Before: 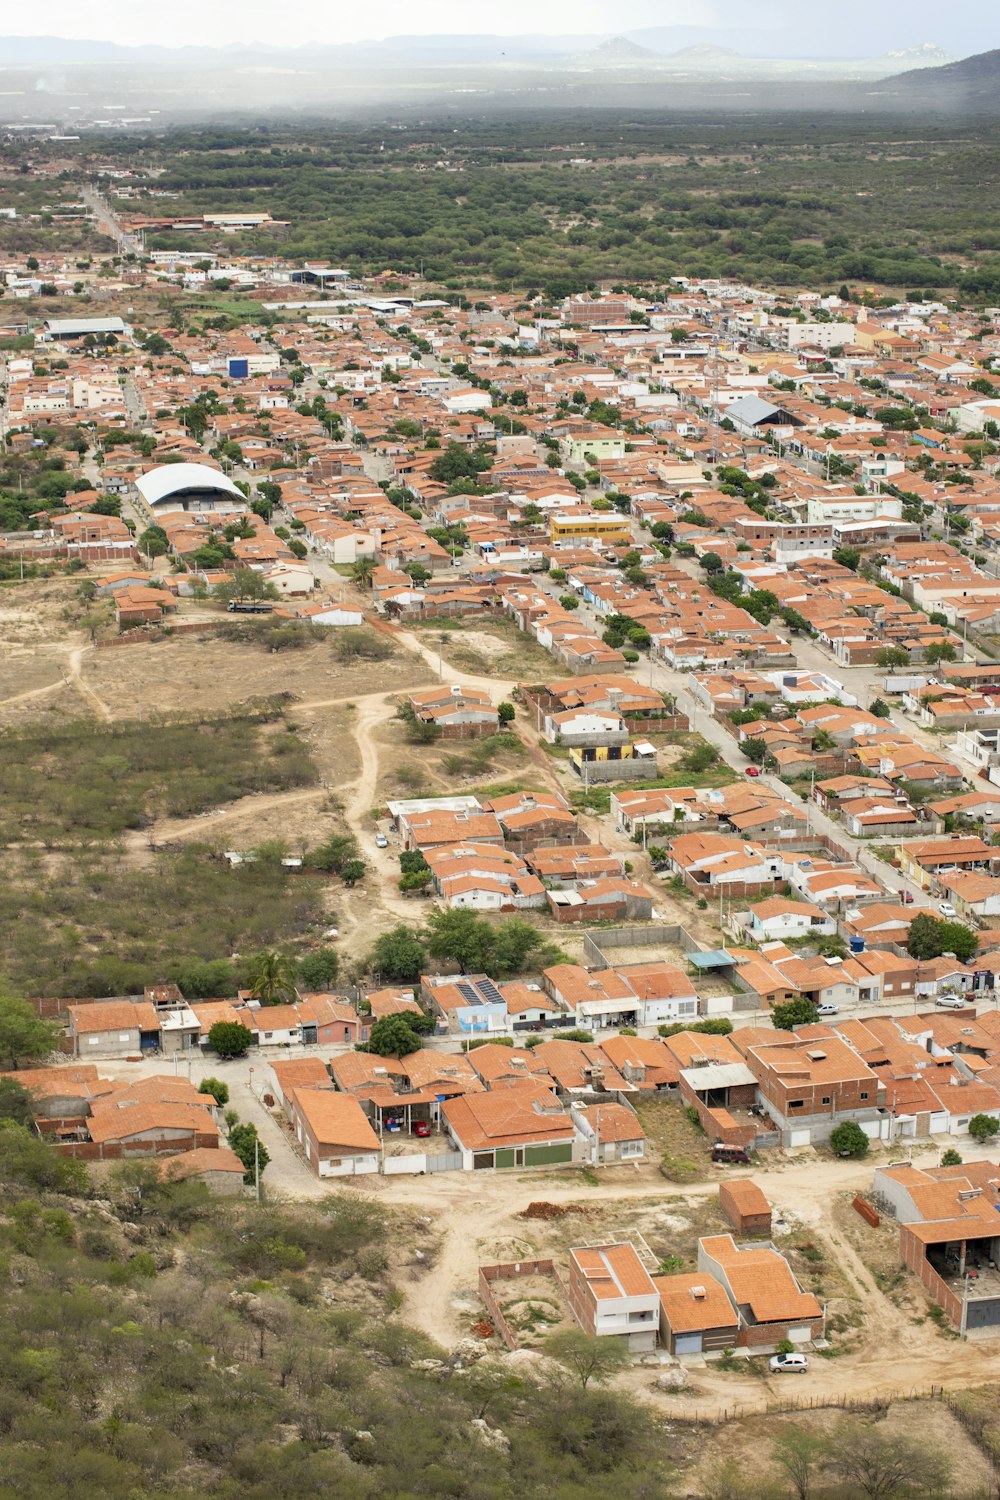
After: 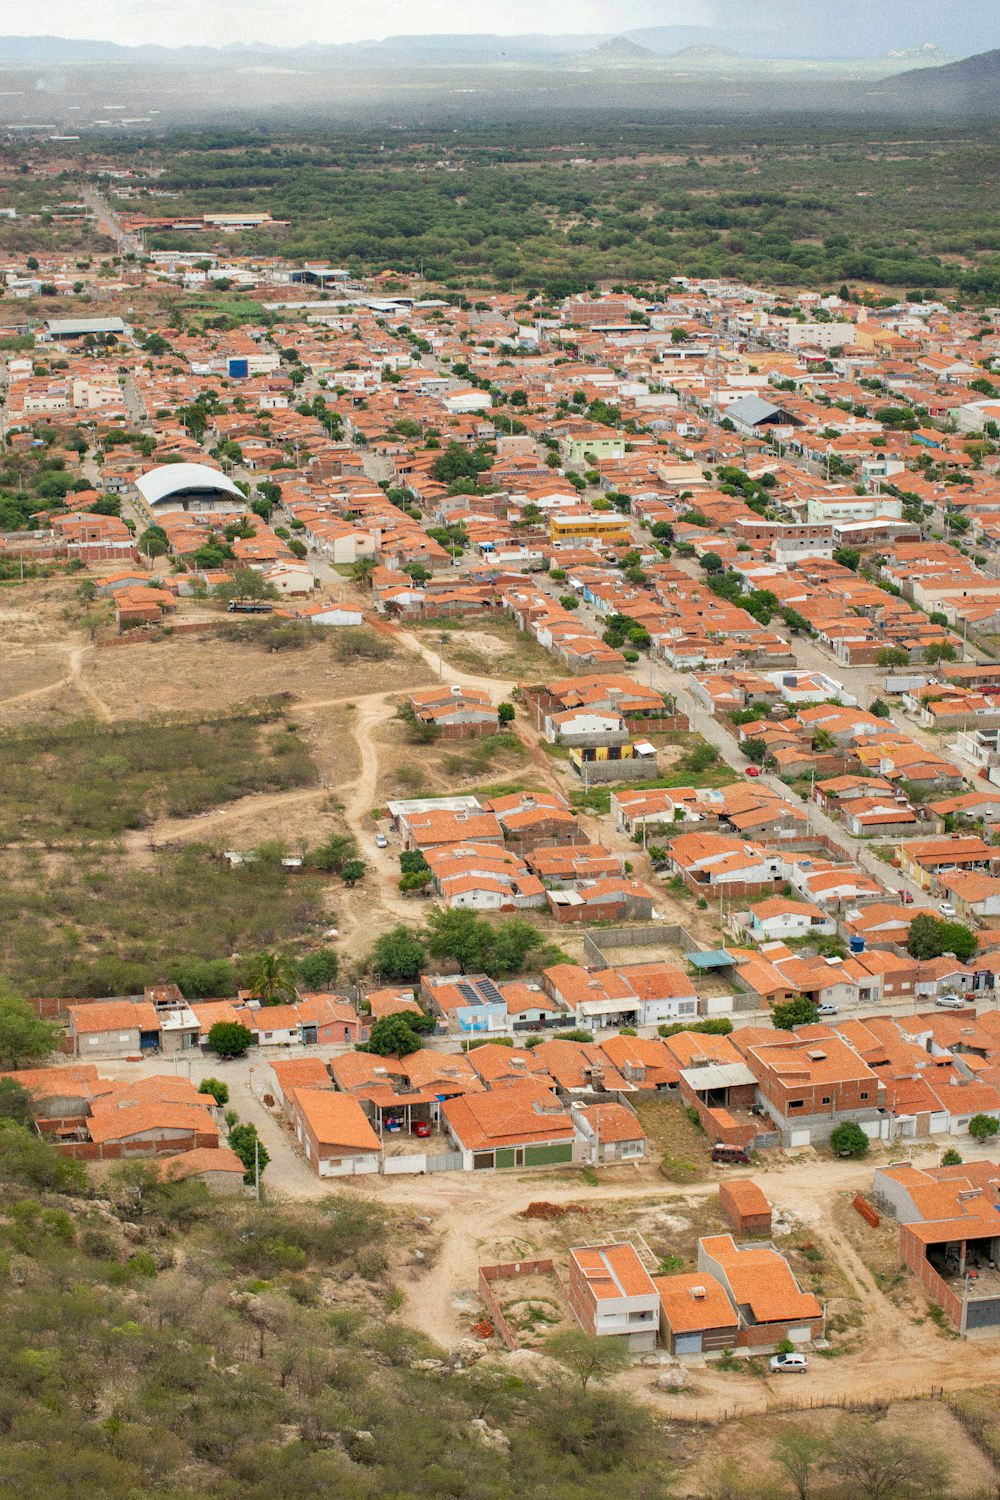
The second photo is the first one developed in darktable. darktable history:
shadows and highlights: shadows 40, highlights -60
grain: on, module defaults
